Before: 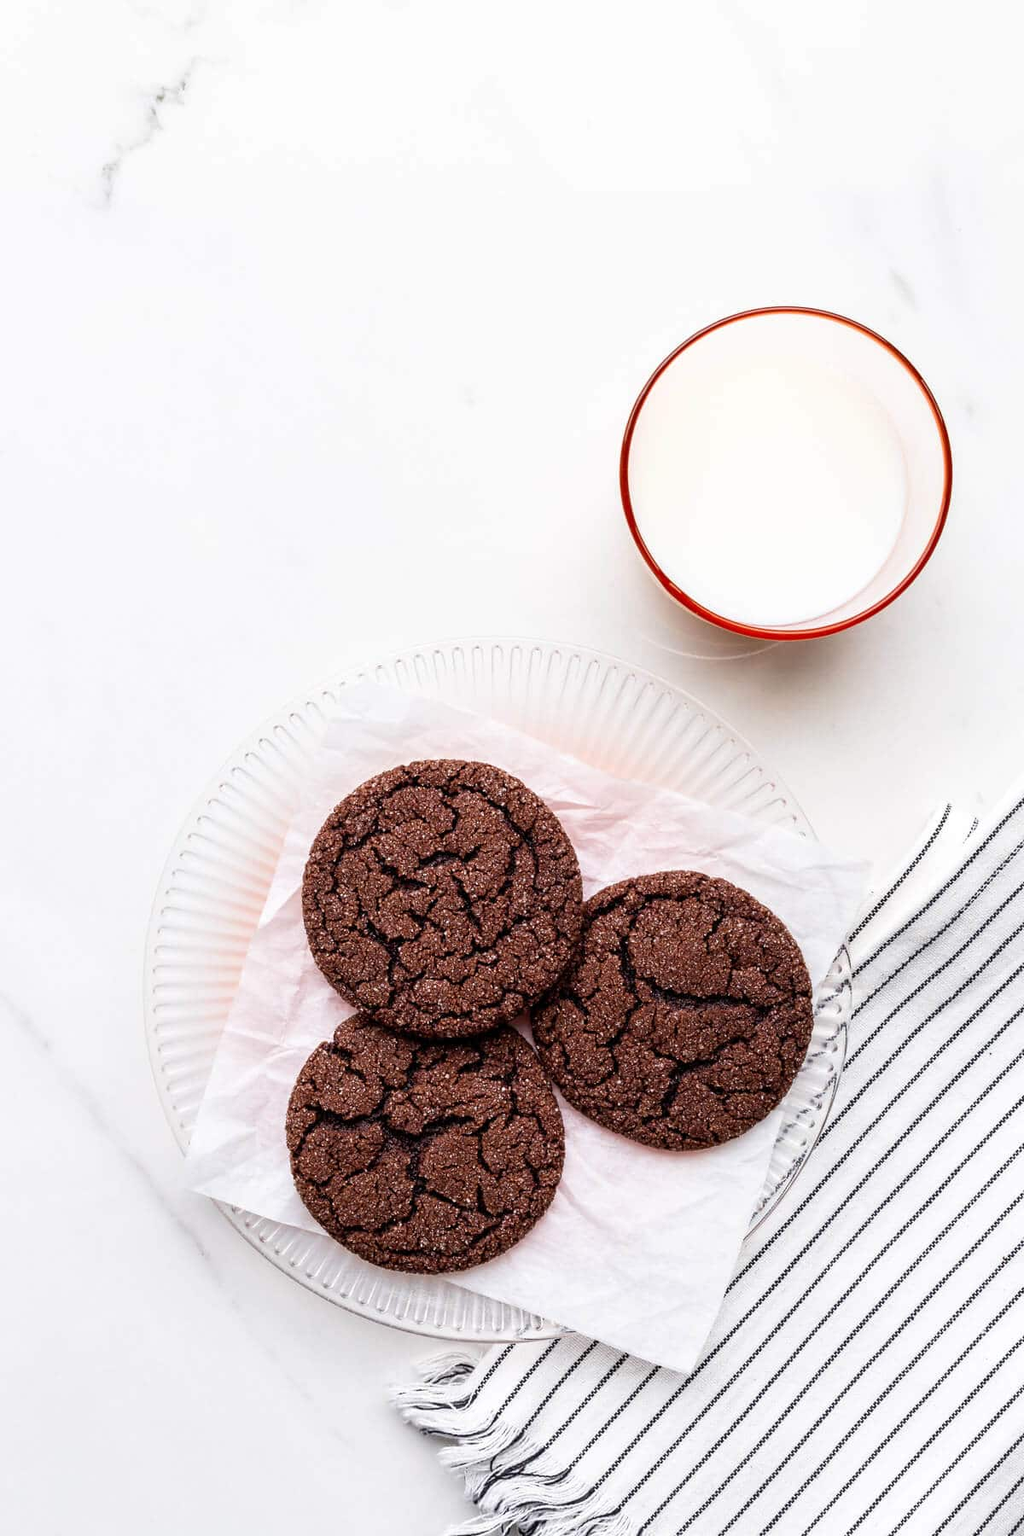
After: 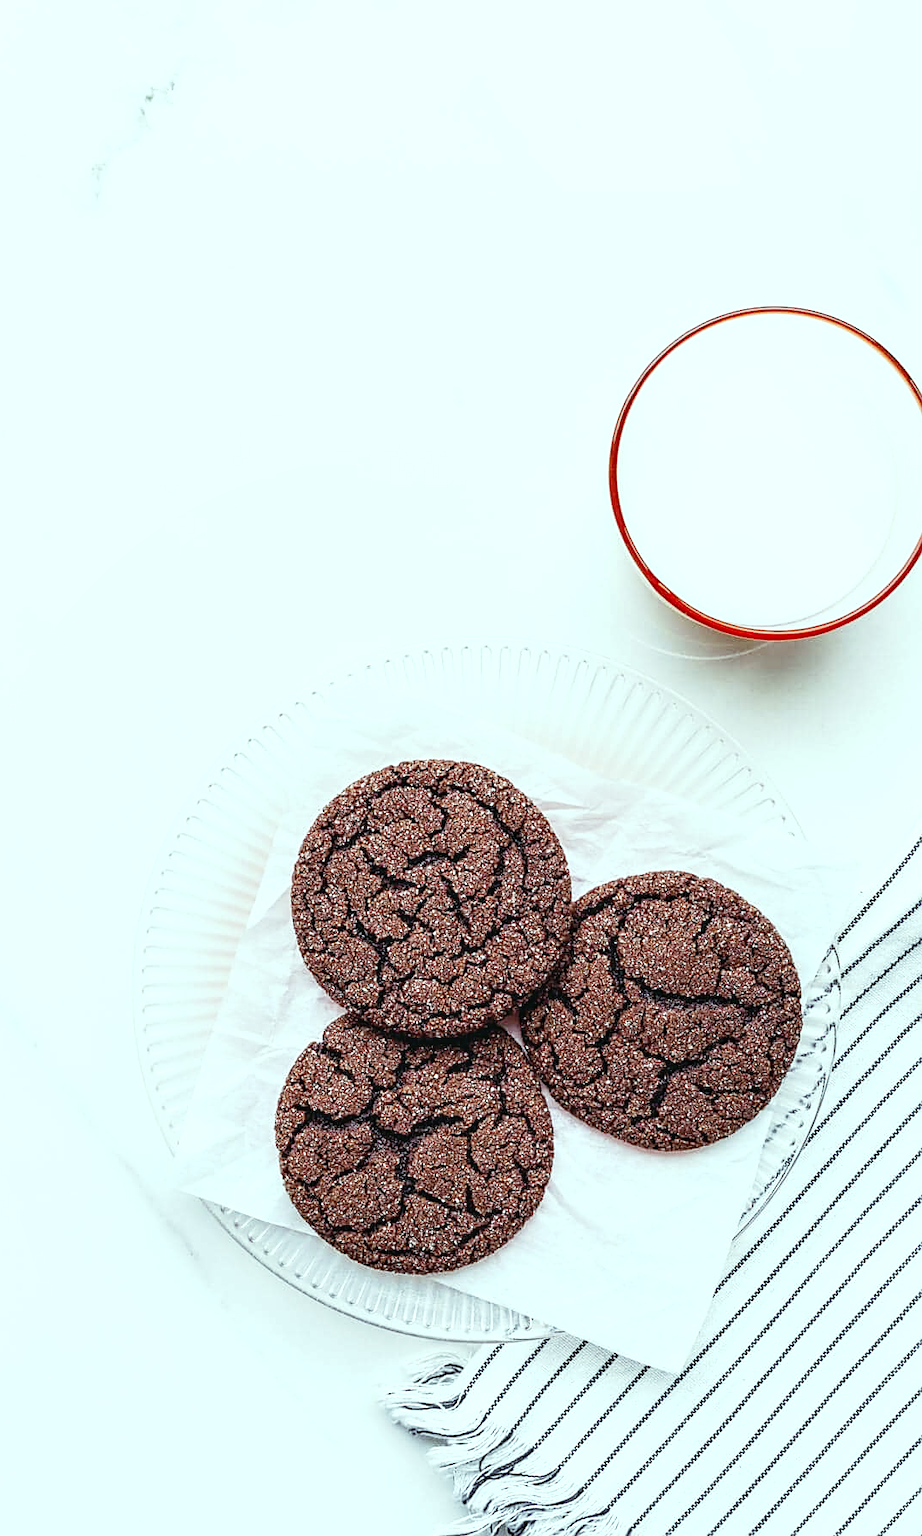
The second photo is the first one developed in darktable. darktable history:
base curve: curves: ch0 [(0, 0) (0.204, 0.334) (0.55, 0.733) (1, 1)], preserve colors none
local contrast: on, module defaults
color balance: mode lift, gamma, gain (sRGB), lift [0.997, 0.979, 1.021, 1.011], gamma [1, 1.084, 0.916, 0.998], gain [1, 0.87, 1.13, 1.101], contrast 4.55%, contrast fulcrum 38.24%, output saturation 104.09%
sharpen: on, module defaults
crop and rotate: left 1.088%, right 8.807%
